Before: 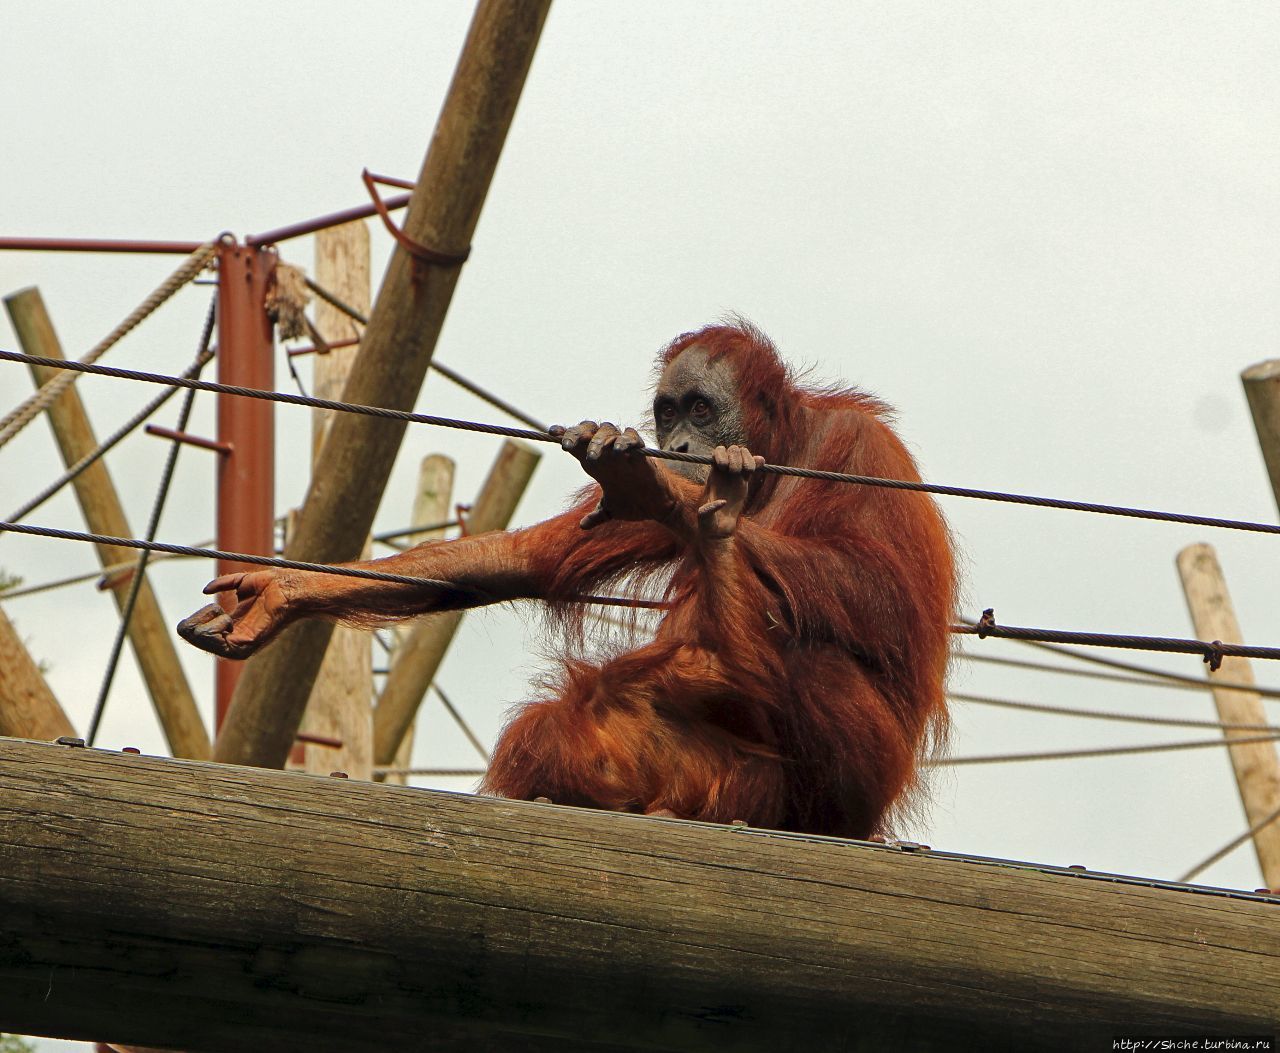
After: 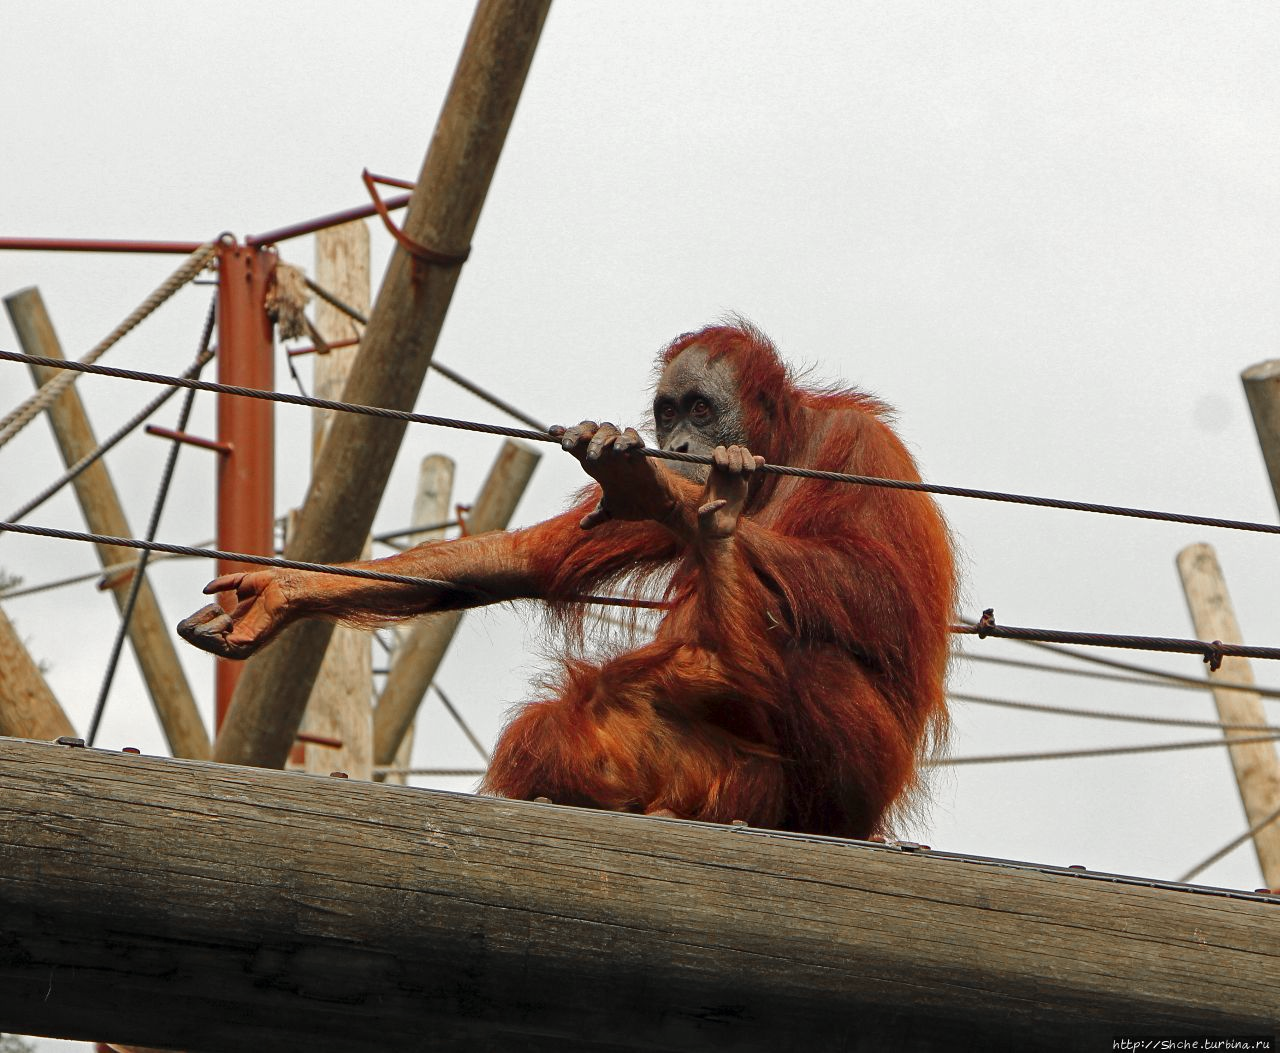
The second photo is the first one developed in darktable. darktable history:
color zones: curves: ch1 [(0, 0.638) (0.193, 0.442) (0.286, 0.15) (0.429, 0.14) (0.571, 0.142) (0.714, 0.154) (0.857, 0.175) (1, 0.638)]
